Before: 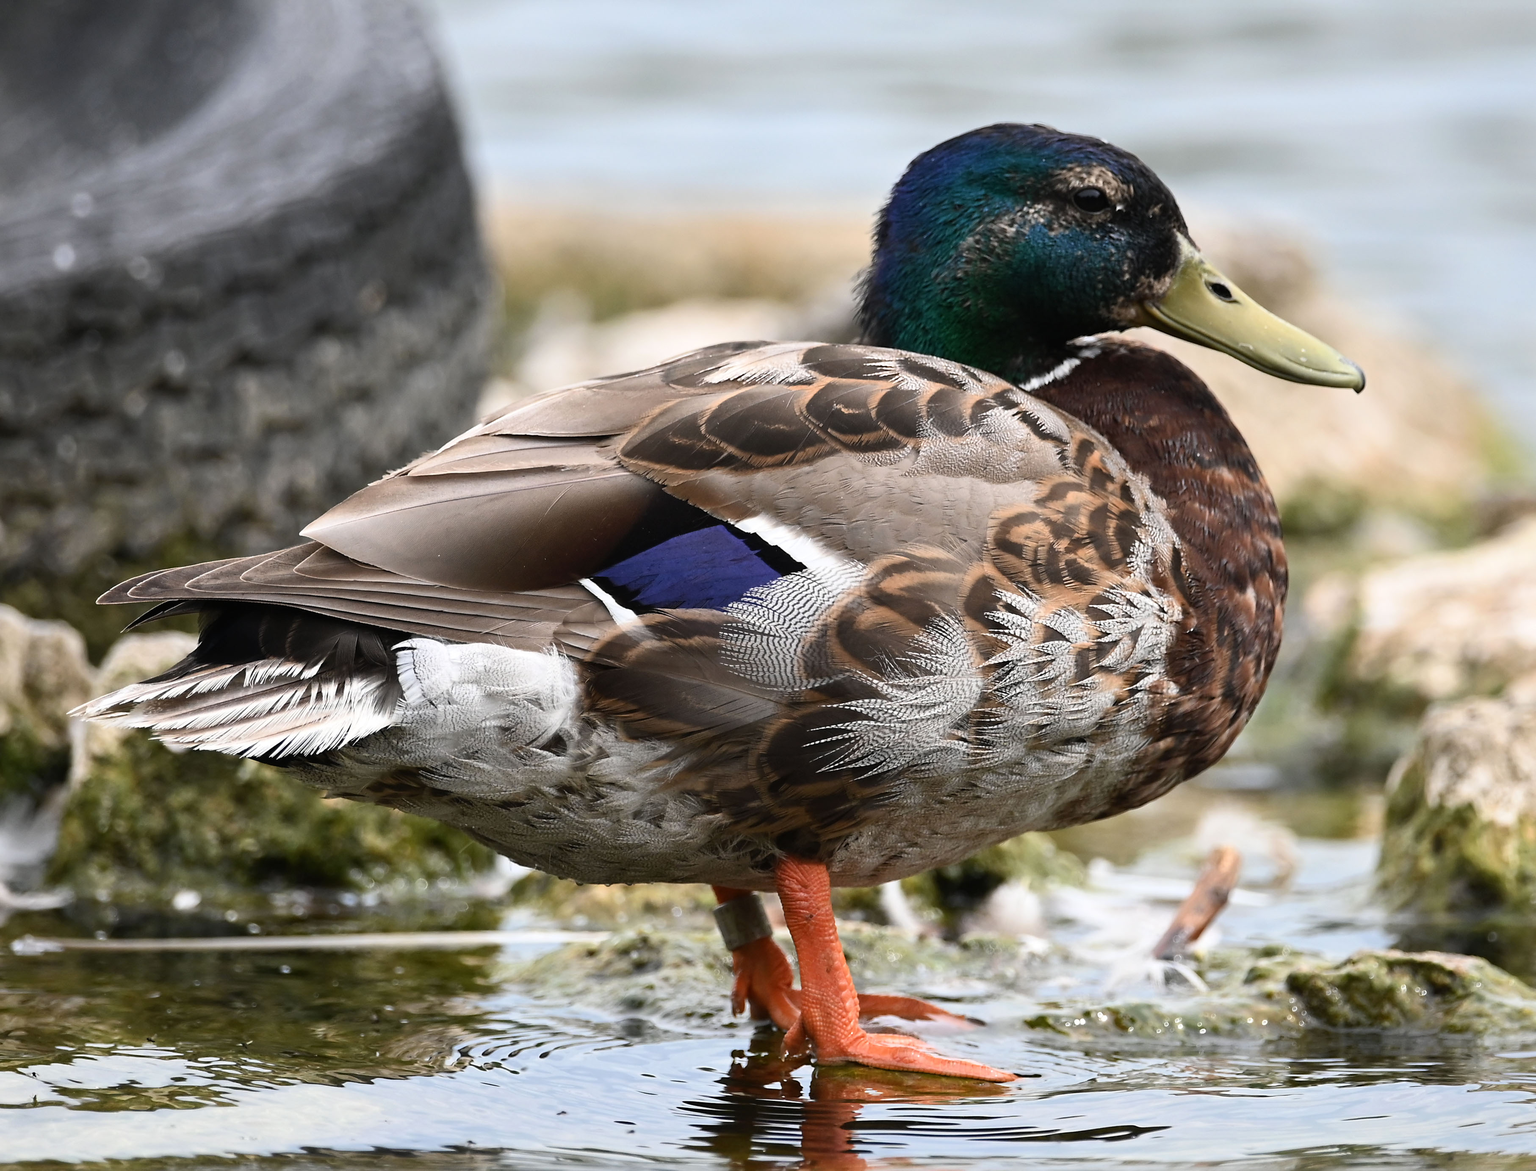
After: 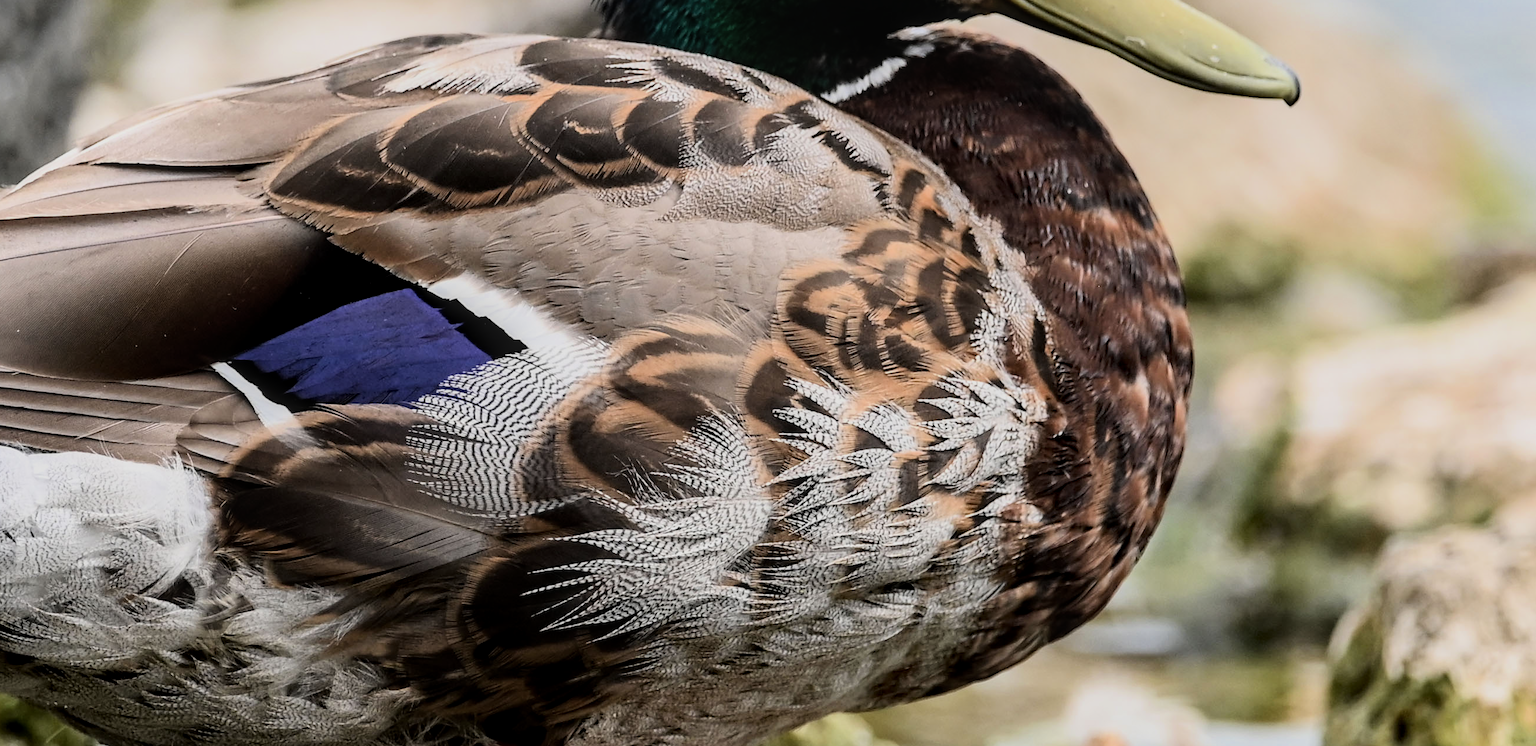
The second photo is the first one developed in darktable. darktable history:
filmic rgb: black relative exposure -7.74 EV, white relative exposure 4.39 EV, hardness 3.76, latitude 37.63%, contrast 0.981, highlights saturation mix 9.83%, shadows ↔ highlights balance 4.67%, preserve chrominance max RGB, color science v6 (2022), contrast in shadows safe, contrast in highlights safe
local contrast: on, module defaults
crop and rotate: left 27.742%, top 27.101%, bottom 26.806%
tone equalizer: -8 EV -0.388 EV, -7 EV -0.376 EV, -6 EV -0.318 EV, -5 EV -0.244 EV, -3 EV 0.189 EV, -2 EV 0.353 EV, -1 EV 0.38 EV, +0 EV 0.434 EV, edges refinement/feathering 500, mask exposure compensation -1.57 EV, preserve details no
